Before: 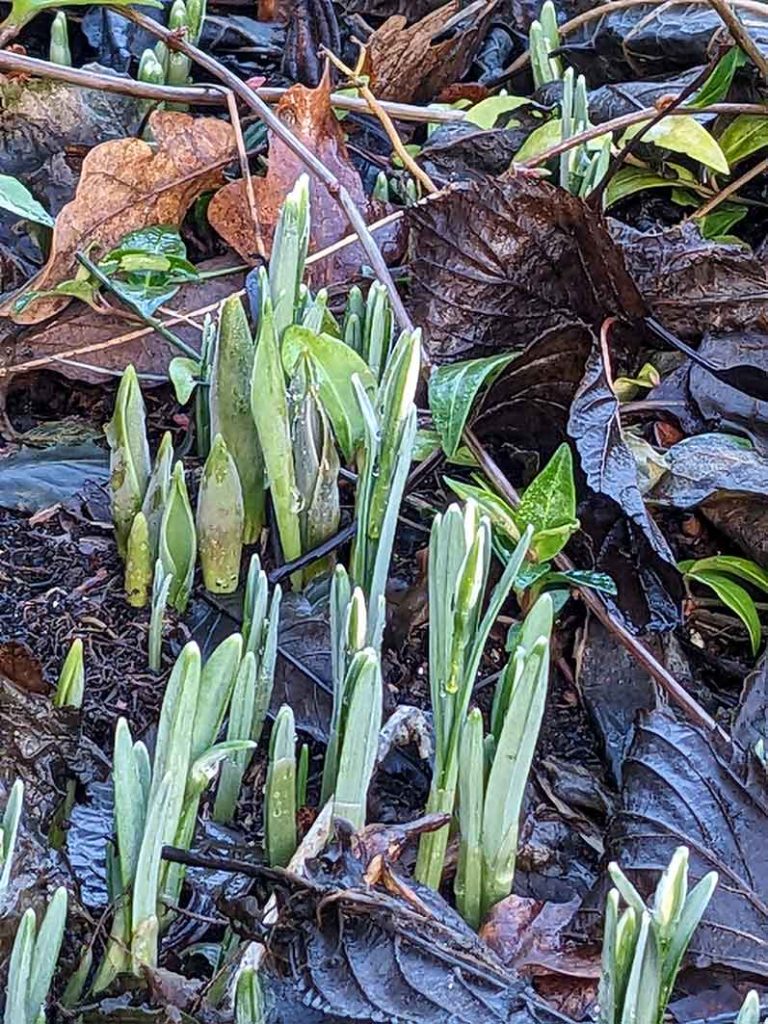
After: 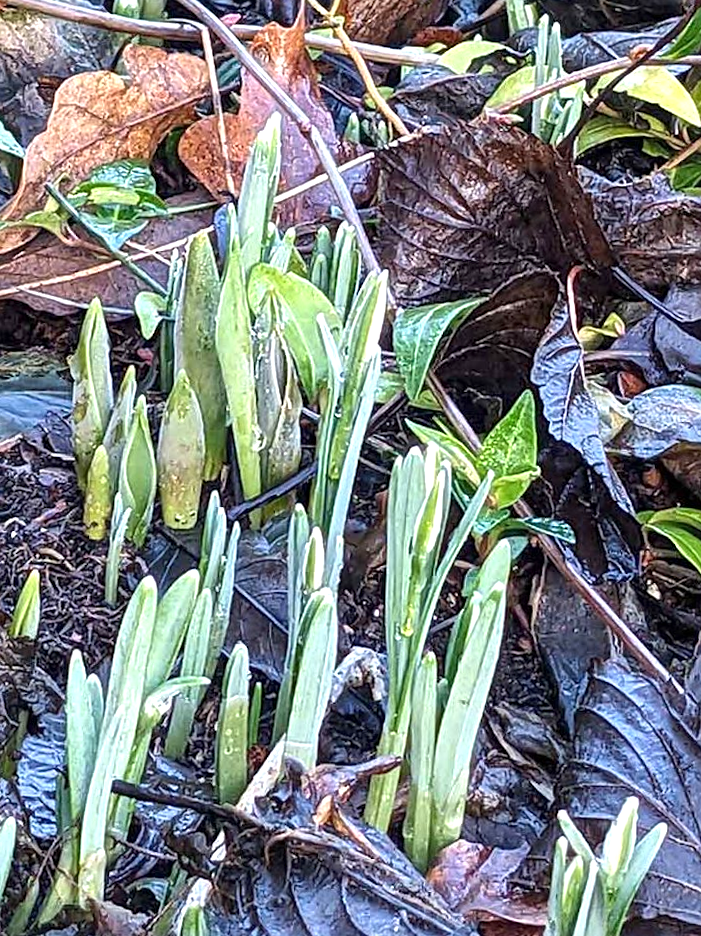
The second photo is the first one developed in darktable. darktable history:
exposure: exposure 0.56 EV, compensate highlight preservation false
sharpen: amount 0.203
crop and rotate: angle -1.86°, left 3.165%, top 3.916%, right 1.641%, bottom 0.699%
